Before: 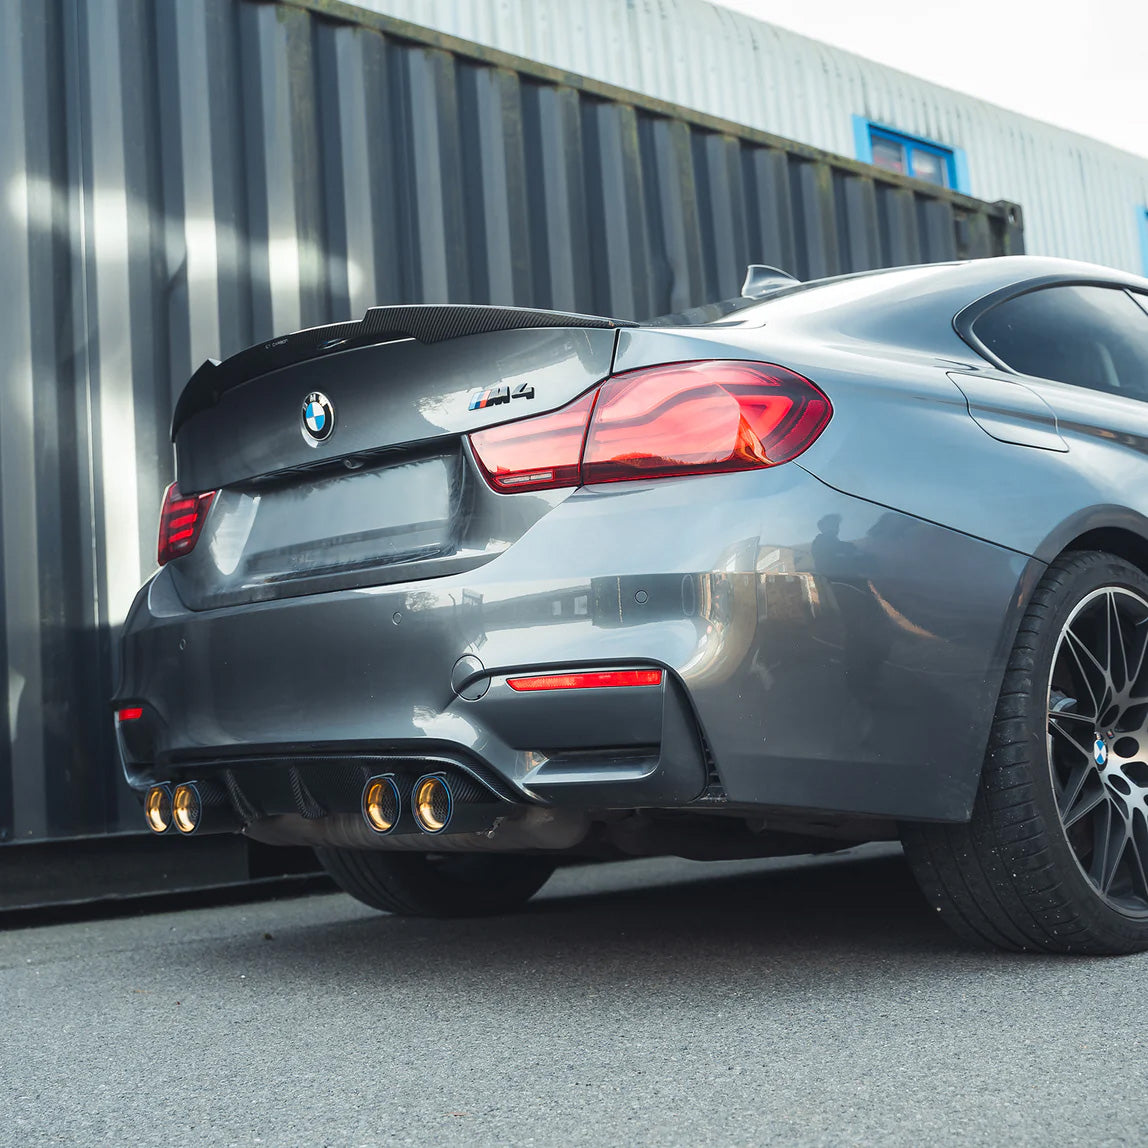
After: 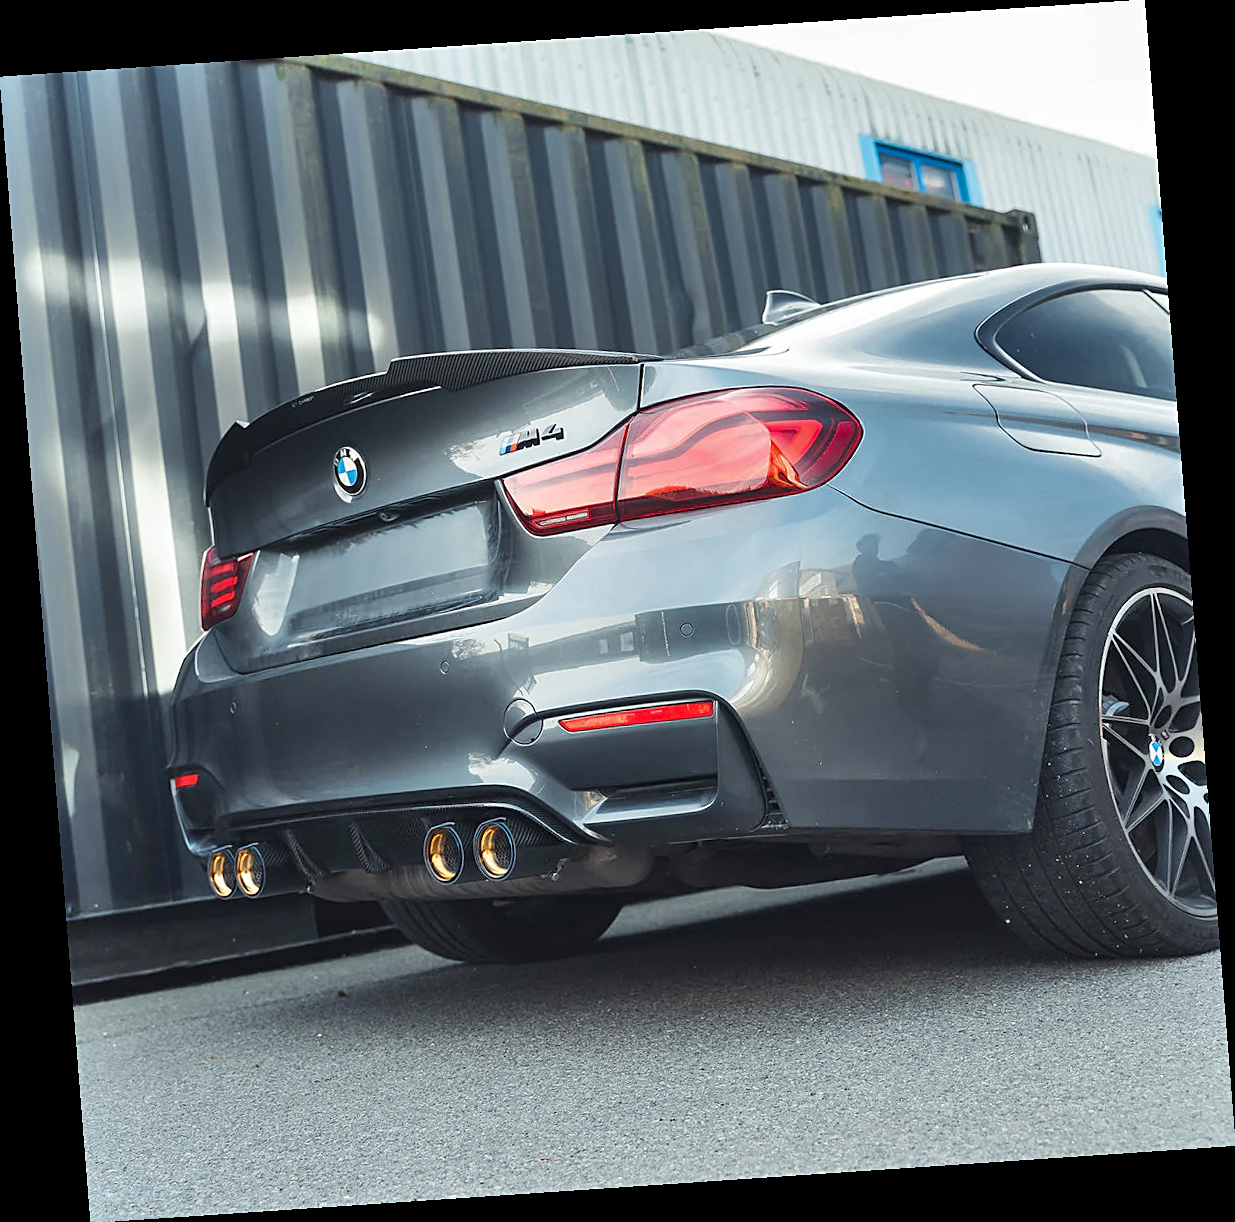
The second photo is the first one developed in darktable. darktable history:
sharpen: on, module defaults
shadows and highlights: soften with gaussian
rotate and perspective: rotation -4.2°, shear 0.006, automatic cropping off
